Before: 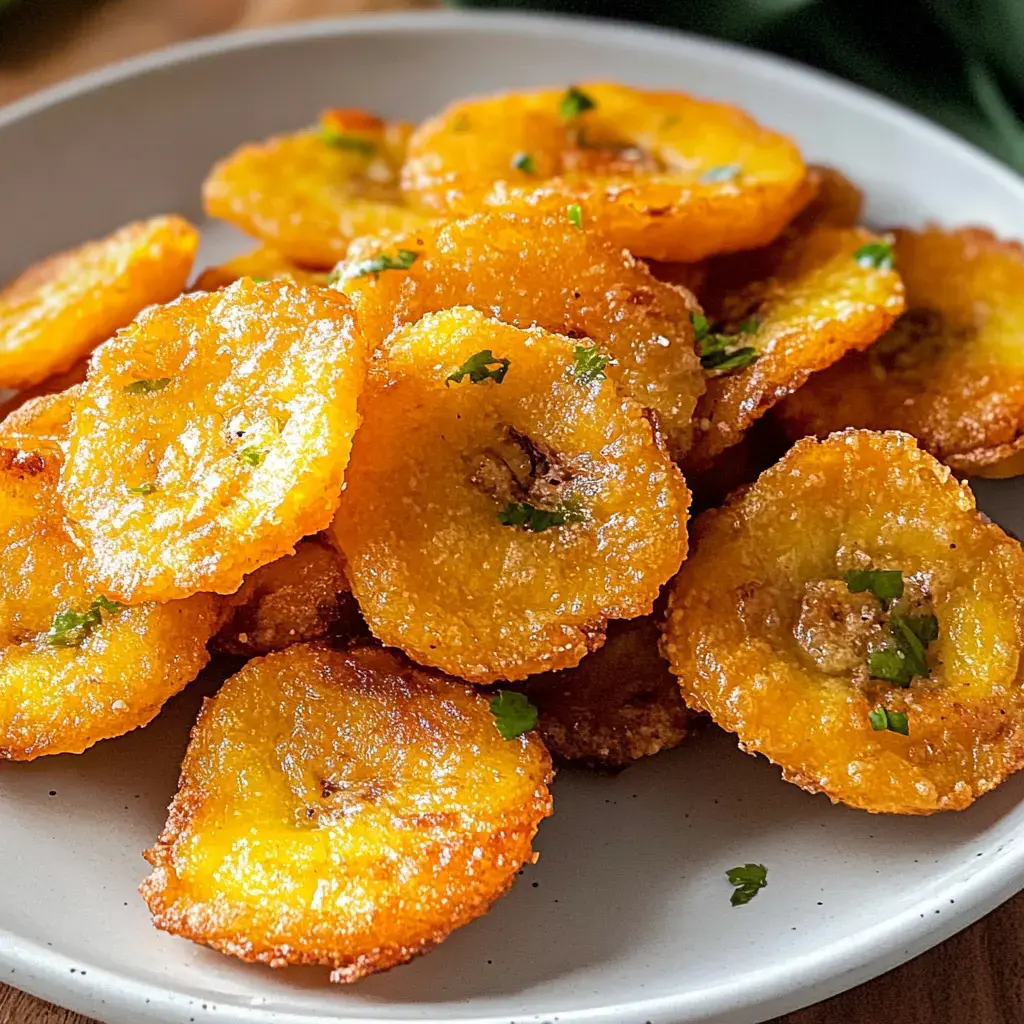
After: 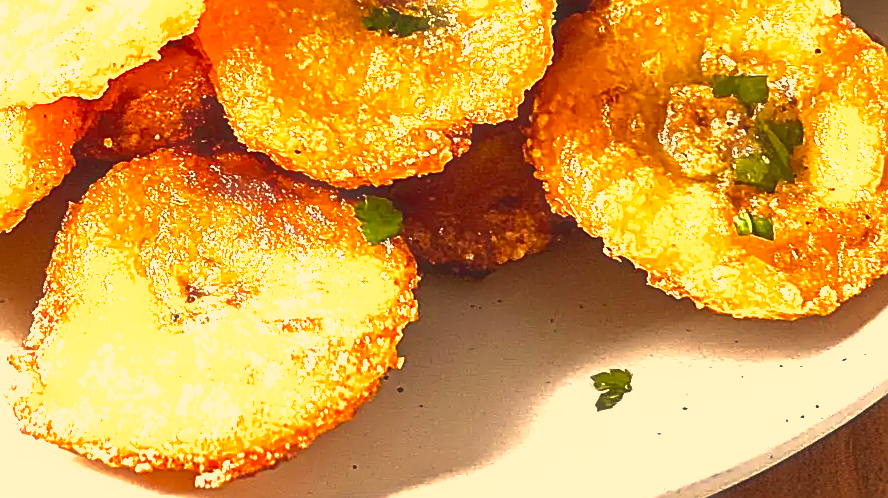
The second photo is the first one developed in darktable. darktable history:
exposure: black level correction 0, exposure 0.696 EV, compensate exposure bias true, compensate highlight preservation false
tone curve: curves: ch0 [(0, 0.081) (0.483, 0.453) (0.881, 0.992)], color space Lab, independent channels, preserve colors none
sharpen: on, module defaults
color correction: highlights a* 14.81, highlights b* 31.43
haze removal: strength -0.11, compatibility mode true, adaptive false
shadows and highlights: on, module defaults
crop and rotate: left 13.278%, top 48.384%, bottom 2.889%
base curve: curves: ch0 [(0, 0) (0.557, 0.834) (1, 1)], preserve colors none
